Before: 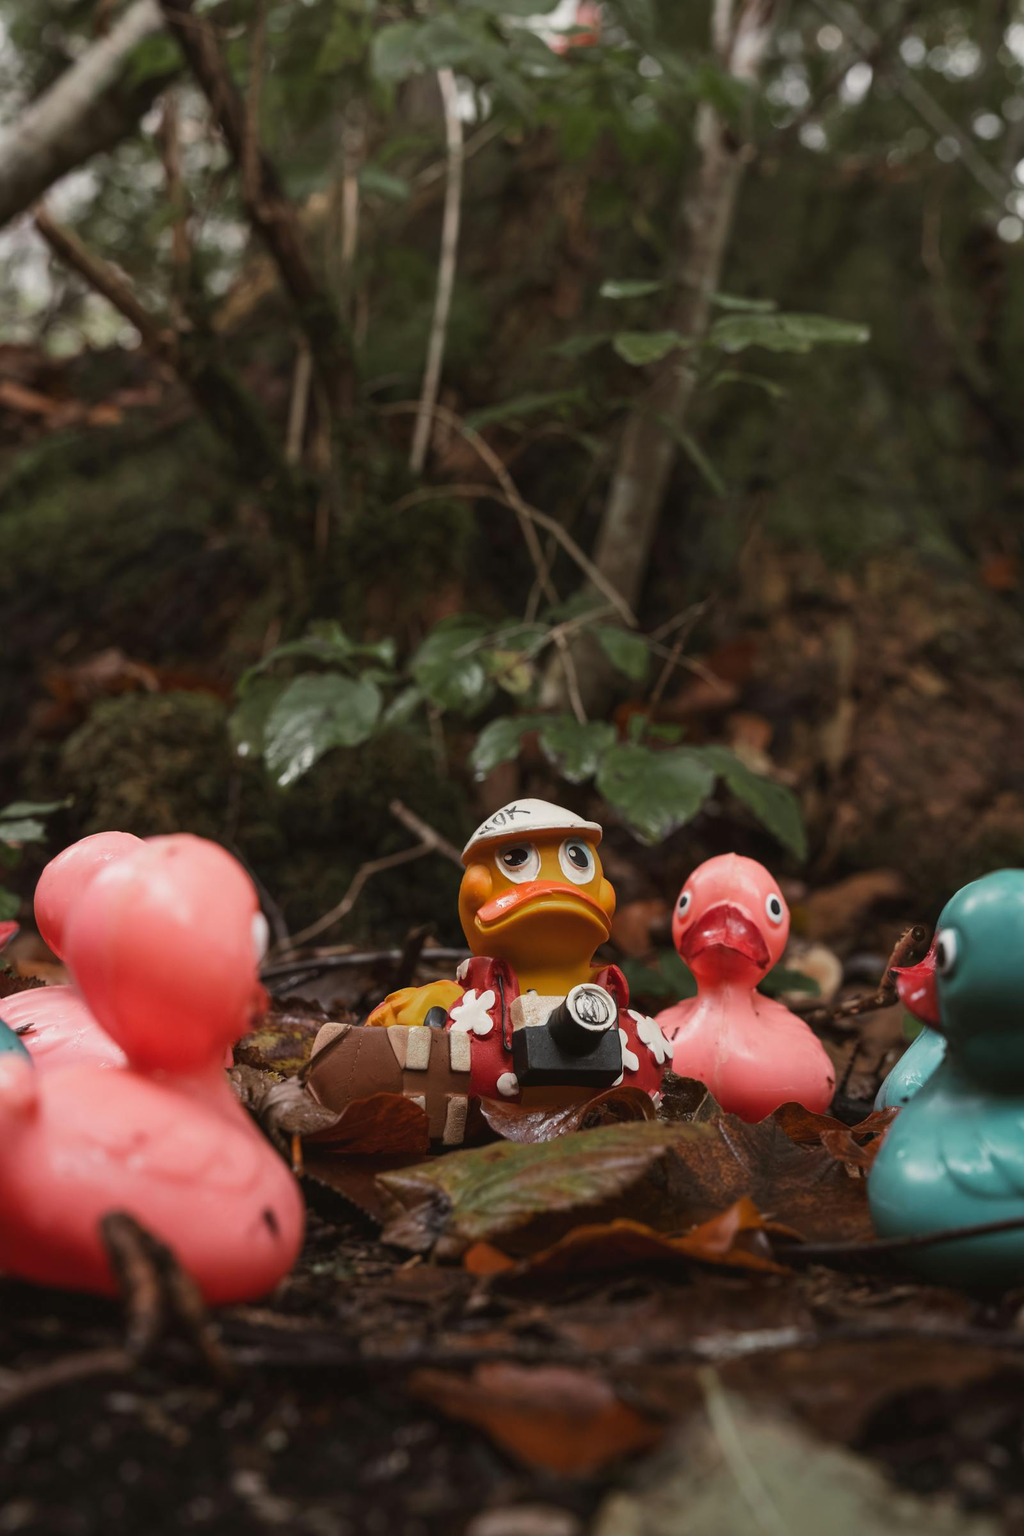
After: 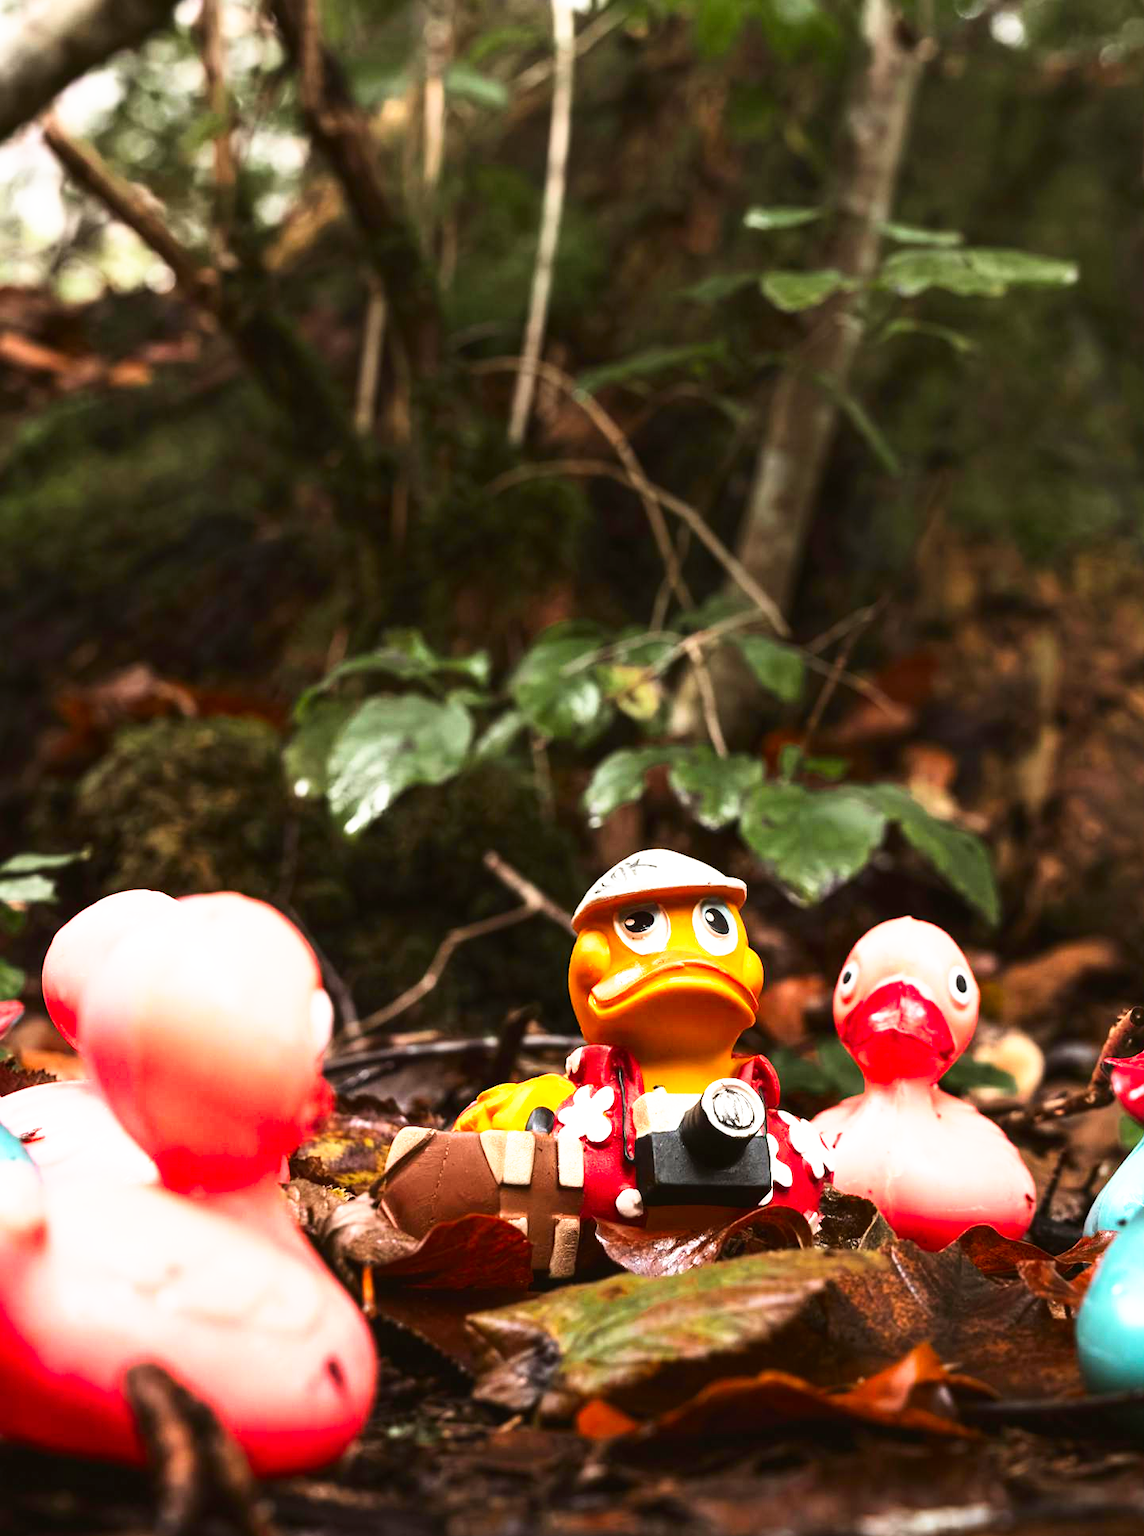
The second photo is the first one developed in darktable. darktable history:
base curve: curves: ch0 [(0, 0) (0.495, 0.917) (1, 1)], preserve colors none
tone equalizer: -8 EV -0.746 EV, -7 EV -0.684 EV, -6 EV -0.584 EV, -5 EV -0.382 EV, -3 EV 0.386 EV, -2 EV 0.6 EV, -1 EV 0.697 EV, +0 EV 0.759 EV
crop: top 7.389%, right 9.778%, bottom 11.907%
contrast brightness saturation: contrast 0.163, saturation 0.325
